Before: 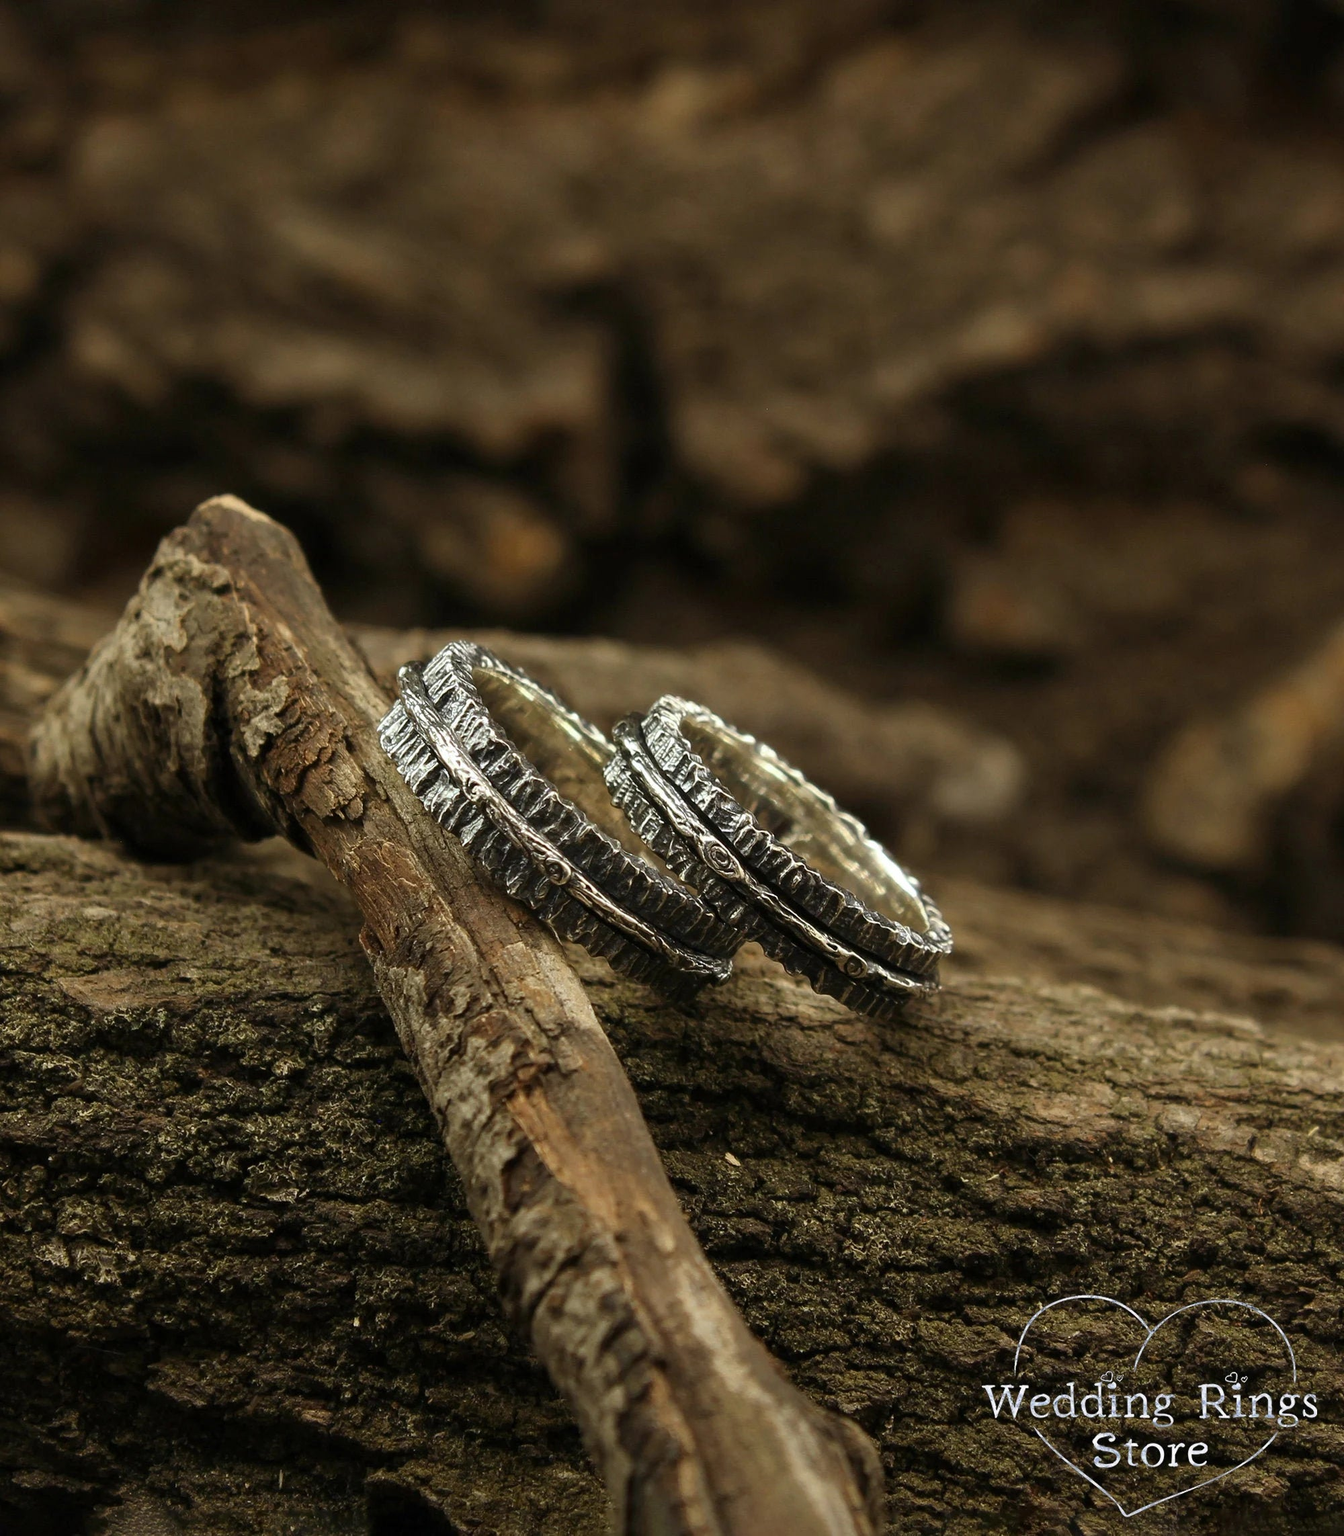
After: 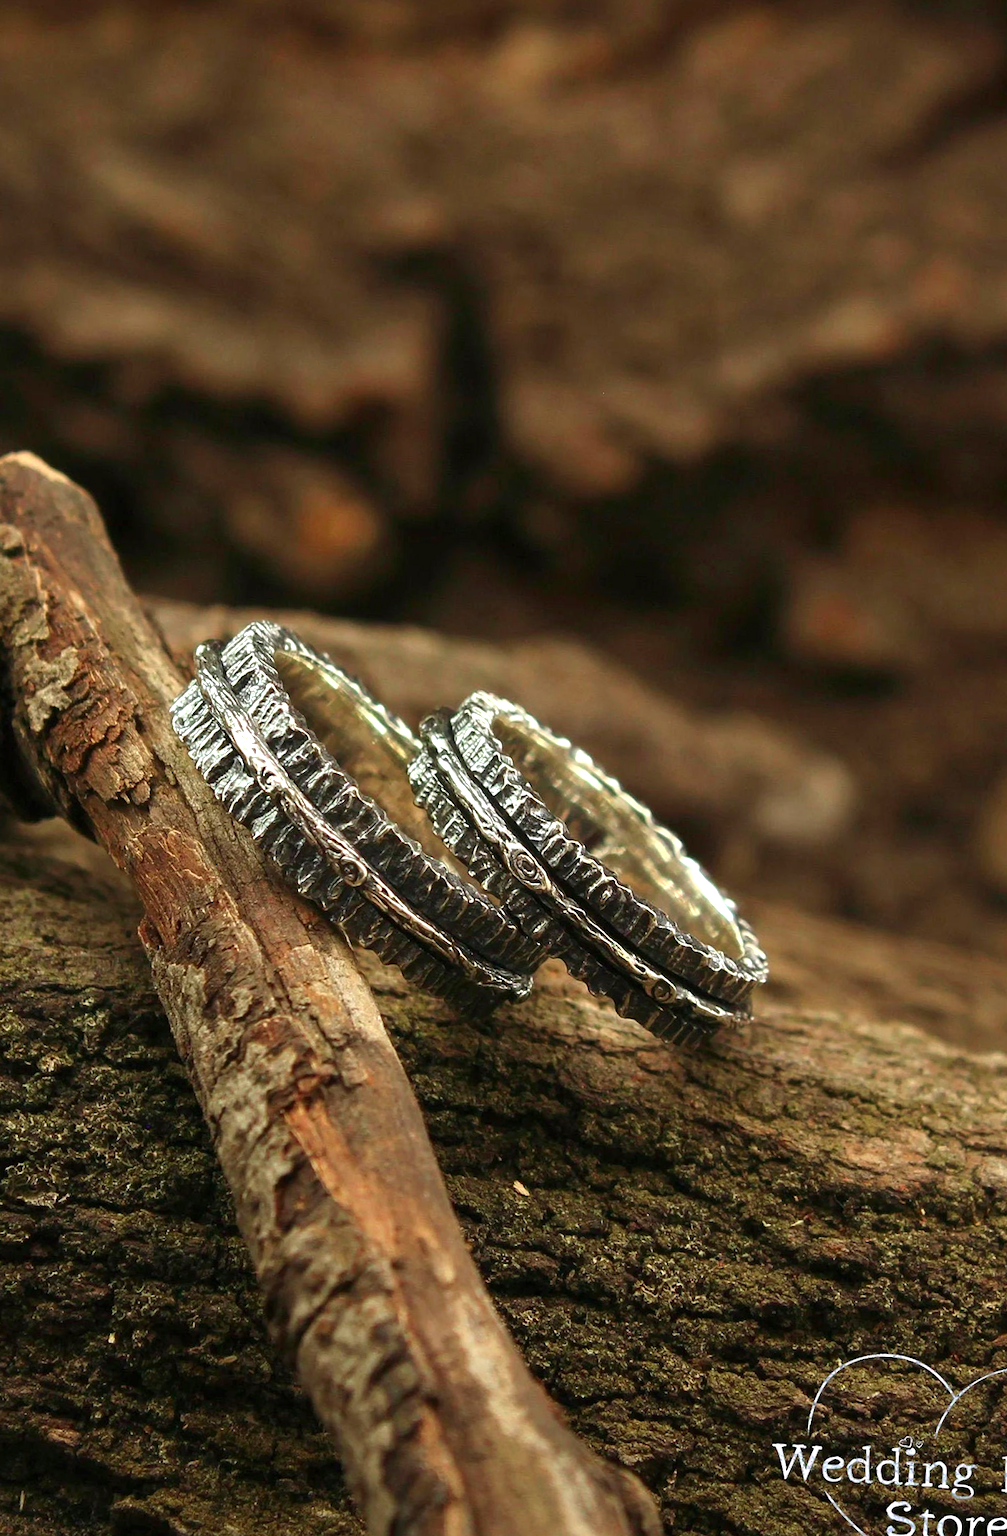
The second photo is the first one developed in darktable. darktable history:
crop and rotate: angle -3.27°, left 14.277%, top 0.028%, right 10.766%, bottom 0.028%
exposure: black level correction 0, exposure 0.5 EV, compensate highlight preservation false
color contrast: green-magenta contrast 1.73, blue-yellow contrast 1.15
